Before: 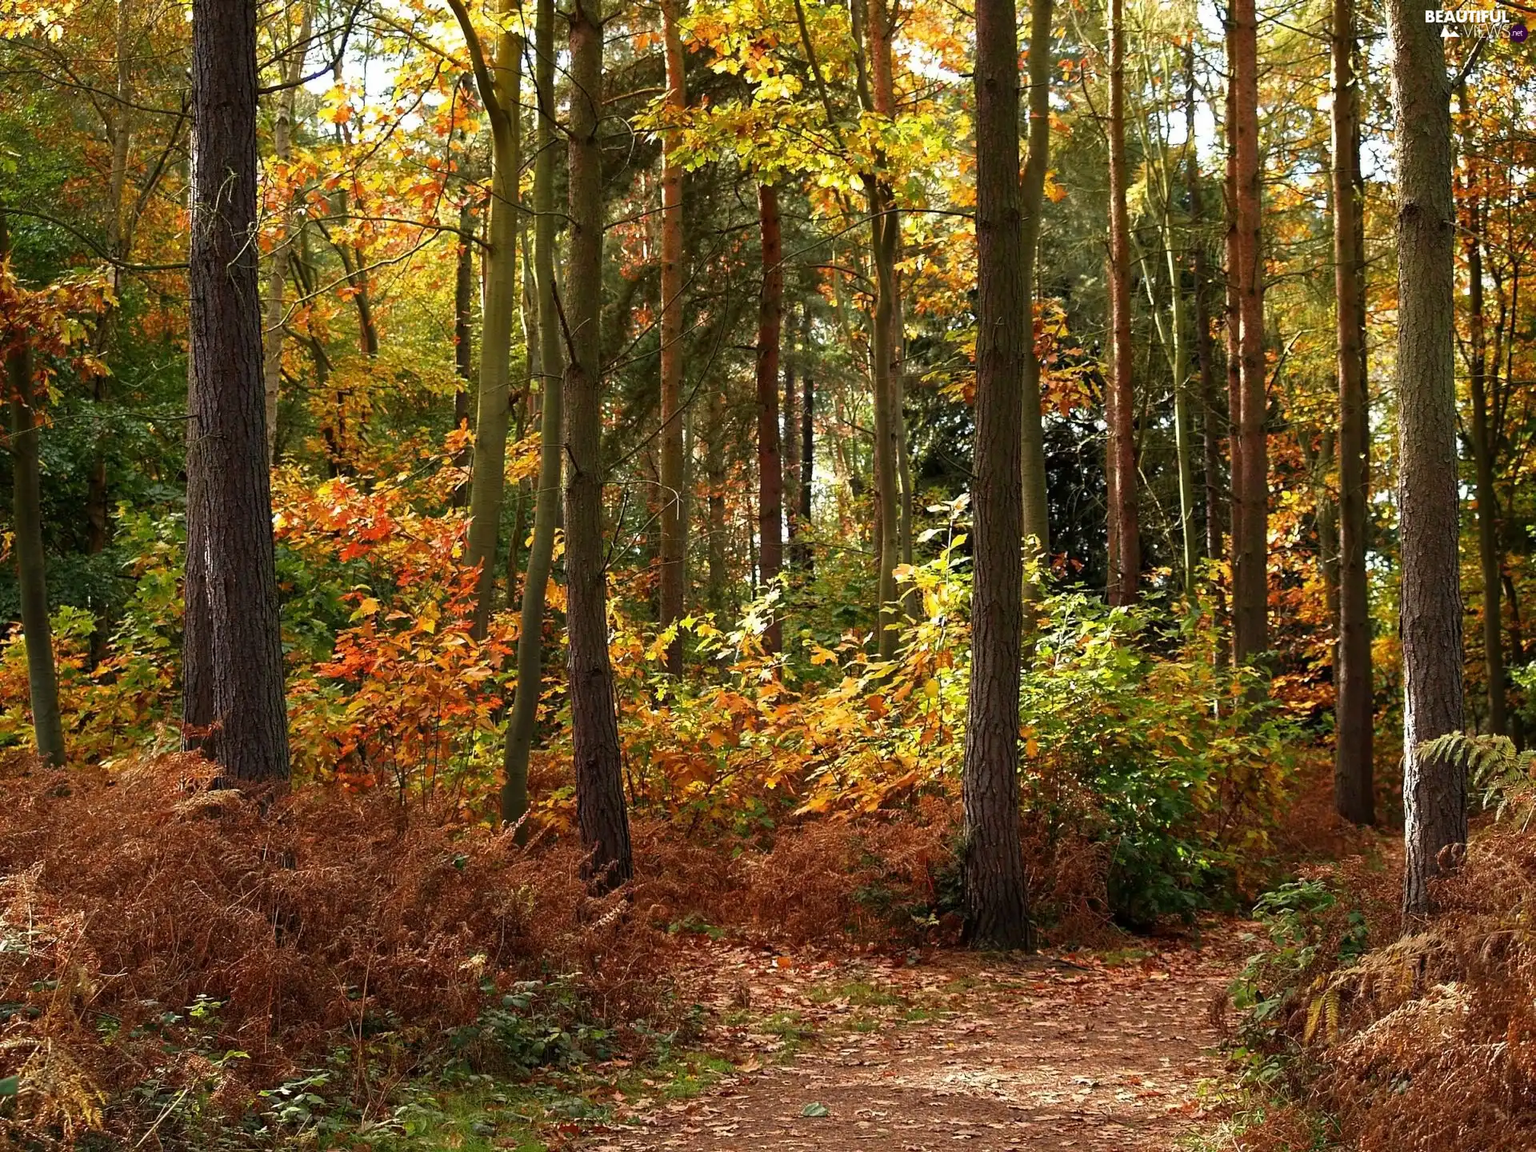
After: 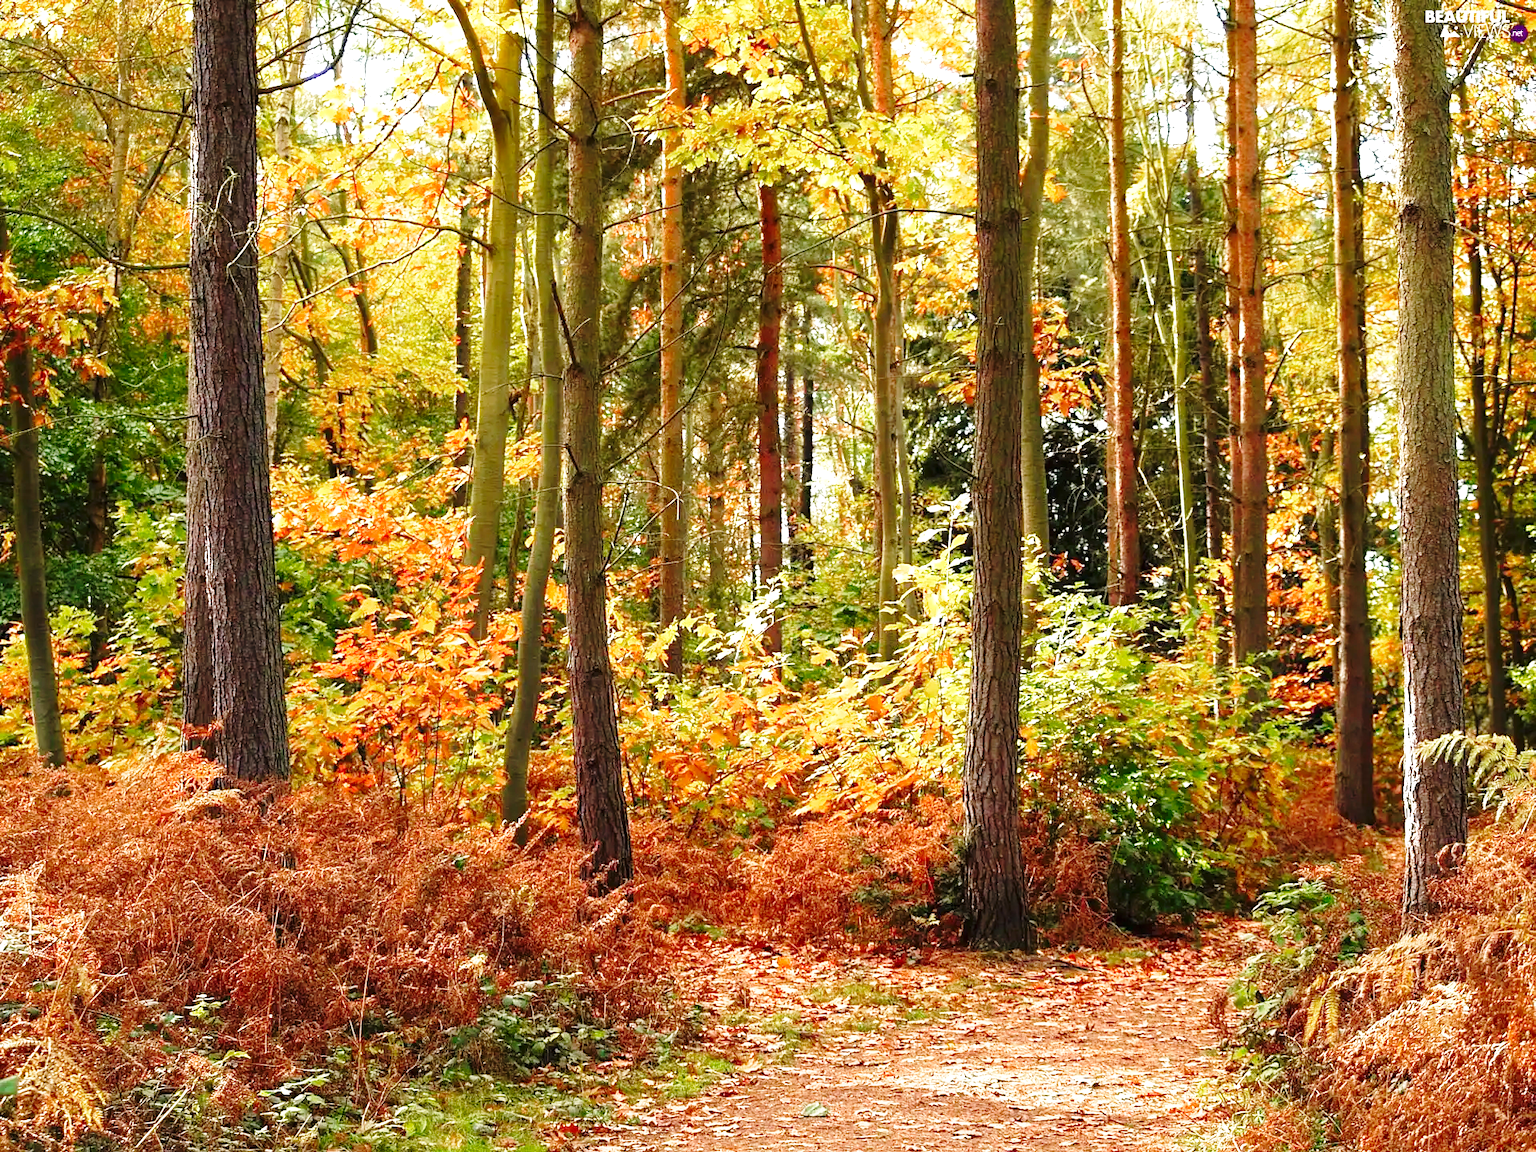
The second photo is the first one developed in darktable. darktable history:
color zones: curves: ch0 [(0.004, 0.306) (0.107, 0.448) (0.252, 0.656) (0.41, 0.398) (0.595, 0.515) (0.768, 0.628)]; ch1 [(0.07, 0.323) (0.151, 0.452) (0.252, 0.608) (0.346, 0.221) (0.463, 0.189) (0.61, 0.368) (0.735, 0.395) (0.921, 0.412)]; ch2 [(0, 0.476) (0.132, 0.512) (0.243, 0.512) (0.397, 0.48) (0.522, 0.376) (0.634, 0.536) (0.761, 0.46)], mix -120.72%
exposure: black level correction 0, exposure 1 EV, compensate highlight preservation false
base curve: curves: ch0 [(0, 0) (0.028, 0.03) (0.121, 0.232) (0.46, 0.748) (0.859, 0.968) (1, 1)], preserve colors none
